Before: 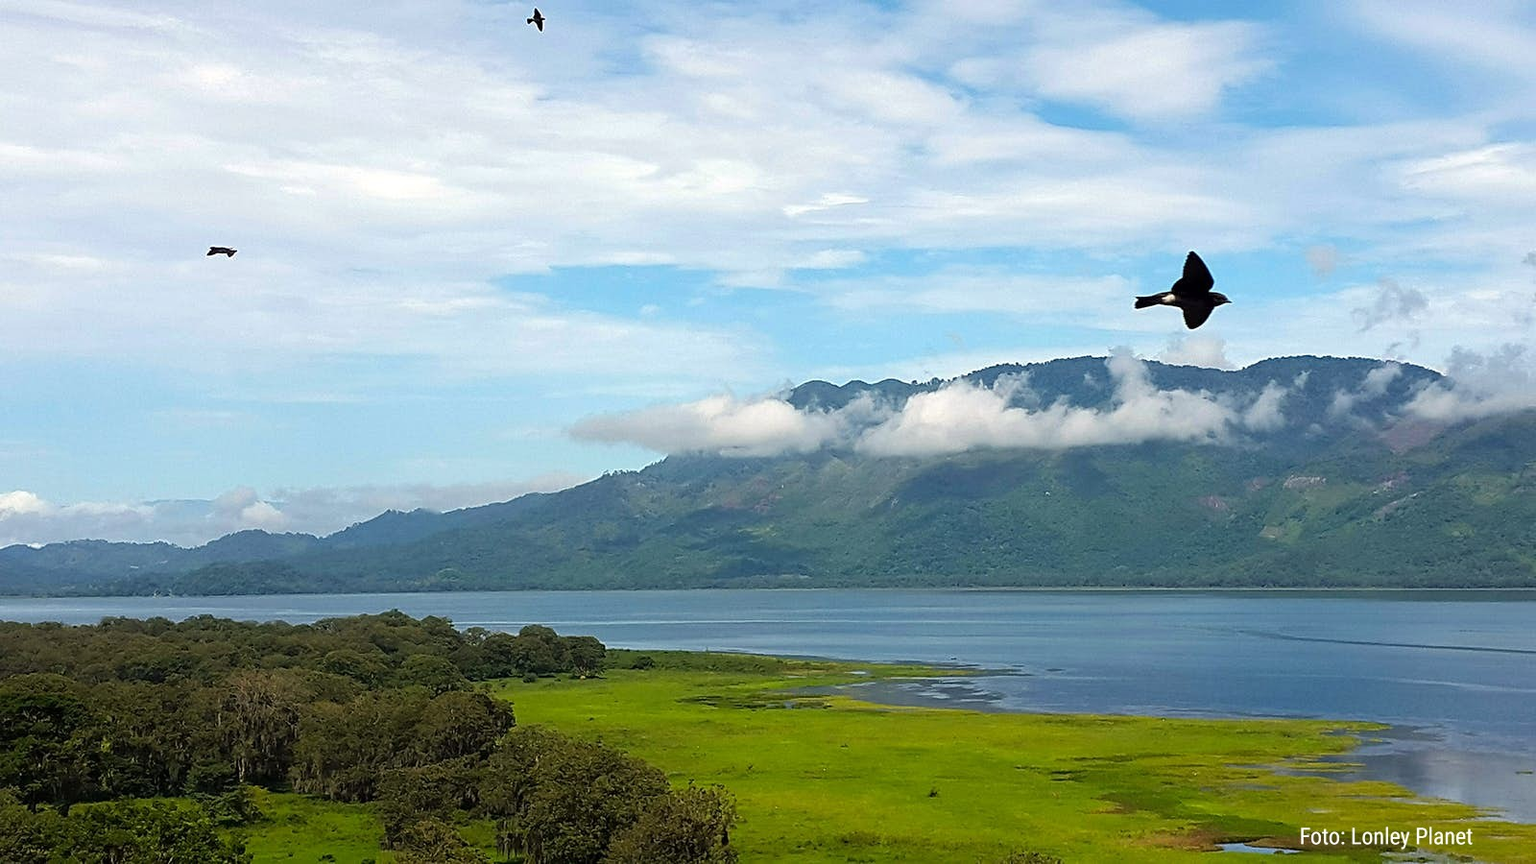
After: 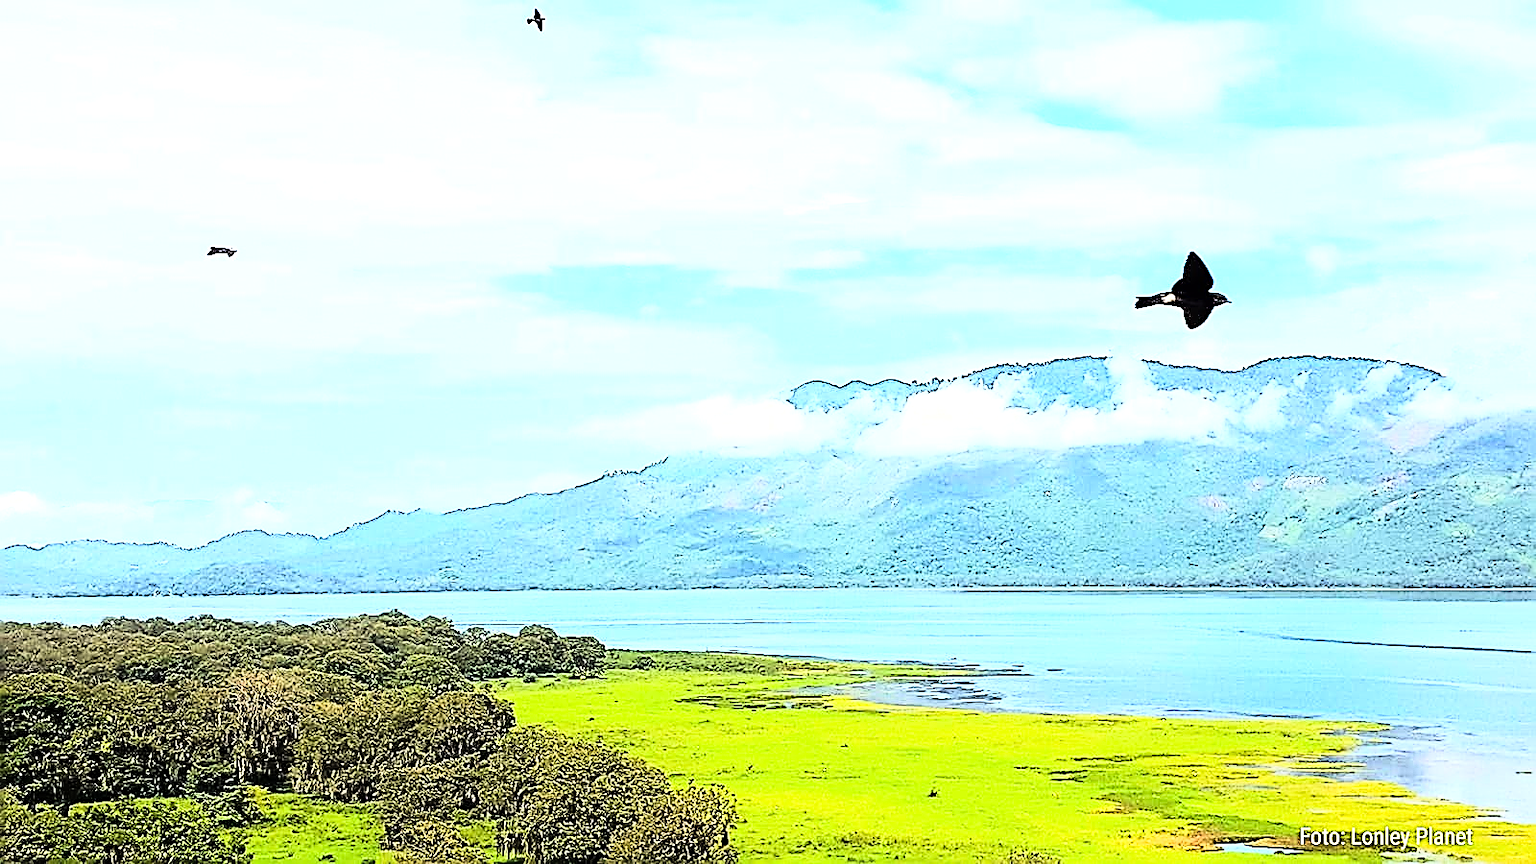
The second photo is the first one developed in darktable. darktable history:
rgb curve: curves: ch0 [(0, 0) (0.21, 0.15) (0.24, 0.21) (0.5, 0.75) (0.75, 0.96) (0.89, 0.99) (1, 1)]; ch1 [(0, 0.02) (0.21, 0.13) (0.25, 0.2) (0.5, 0.67) (0.75, 0.9) (0.89, 0.97) (1, 1)]; ch2 [(0, 0.02) (0.21, 0.13) (0.25, 0.2) (0.5, 0.67) (0.75, 0.9) (0.89, 0.97) (1, 1)], compensate middle gray true
exposure: black level correction 0, exposure 1.2 EV, compensate highlight preservation false
sharpen: amount 1.861
